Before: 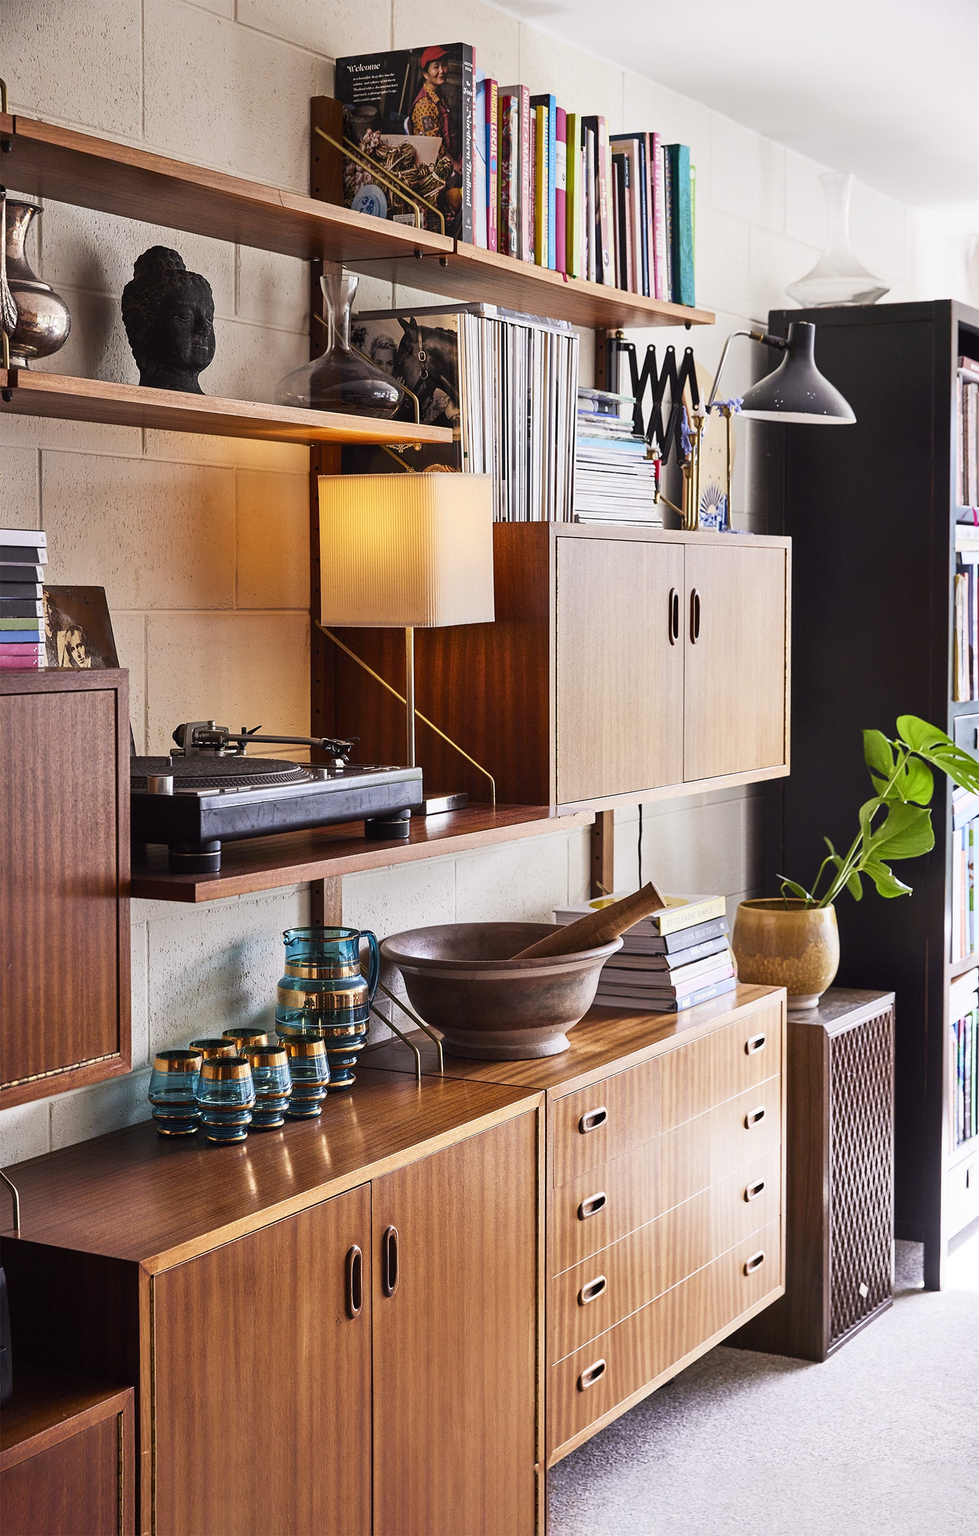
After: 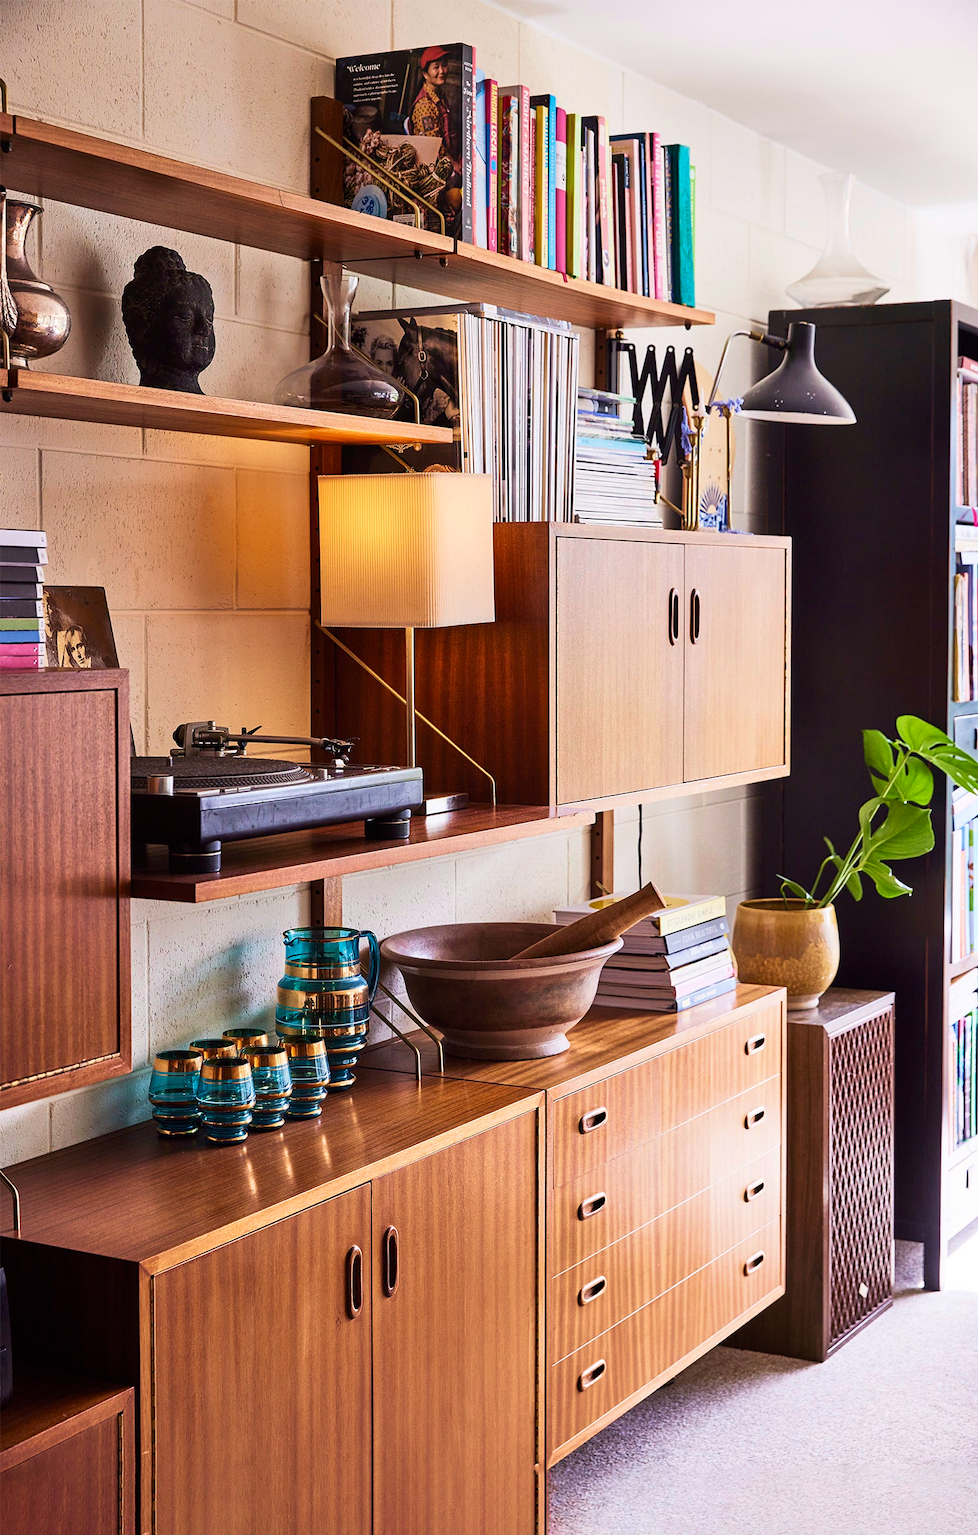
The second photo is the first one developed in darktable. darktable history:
velvia: strength 45.44%
